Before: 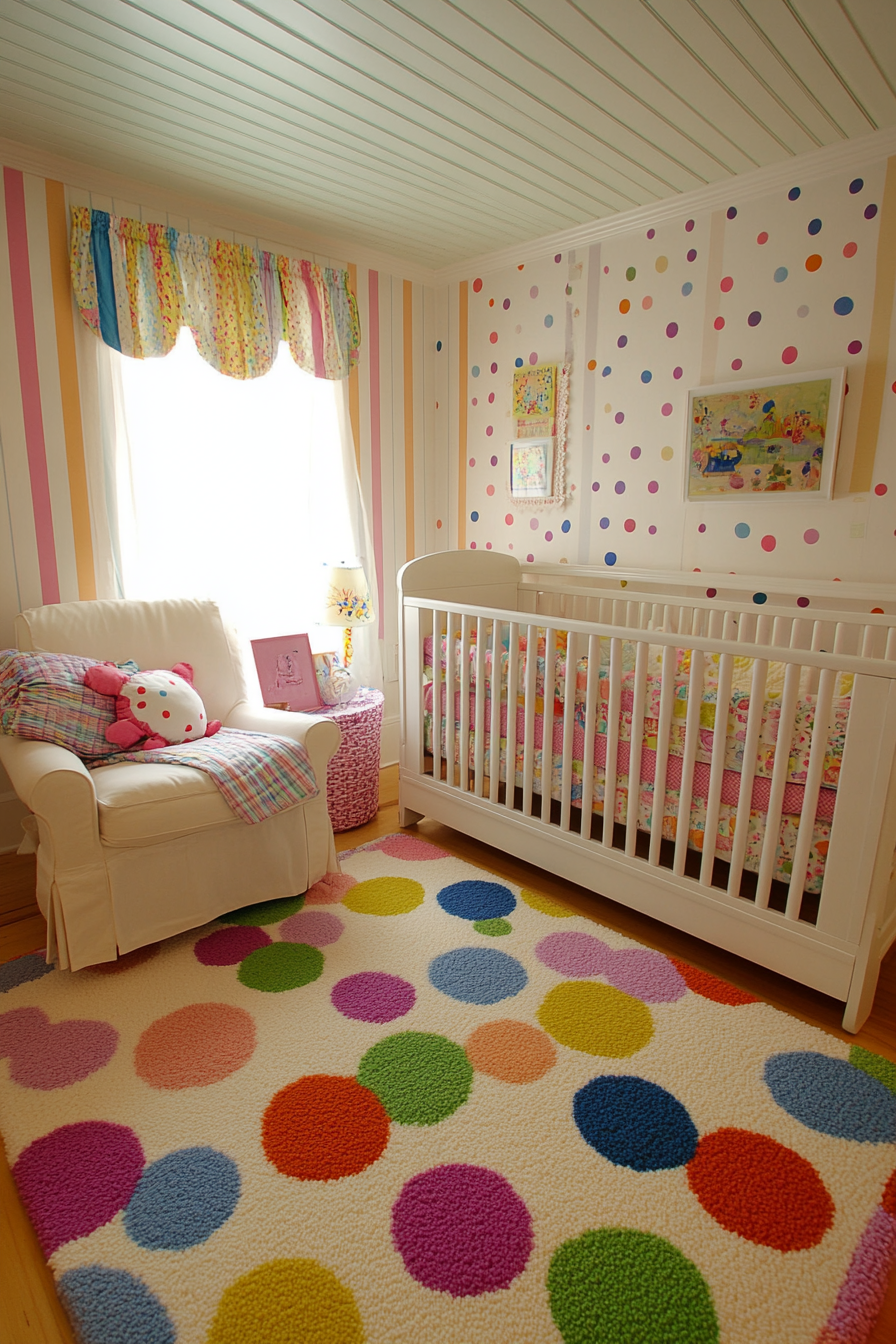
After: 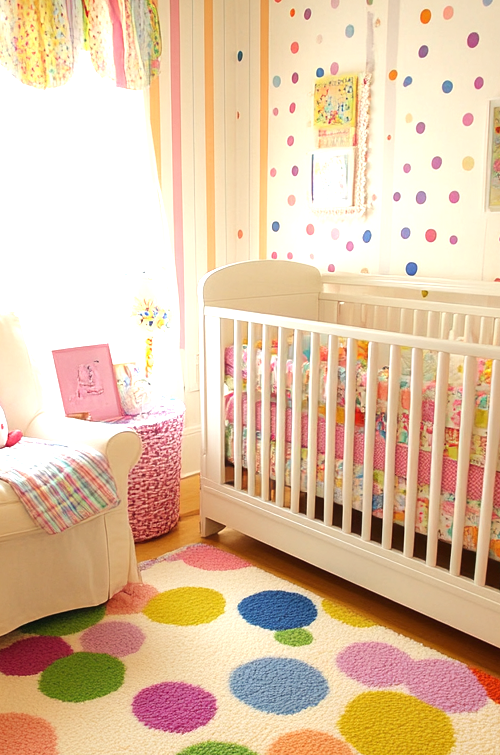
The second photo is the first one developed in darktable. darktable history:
exposure: black level correction 0, exposure 1.012 EV, compensate highlight preservation false
crop and rotate: left 22.226%, top 21.643%, right 21.9%, bottom 22.113%
